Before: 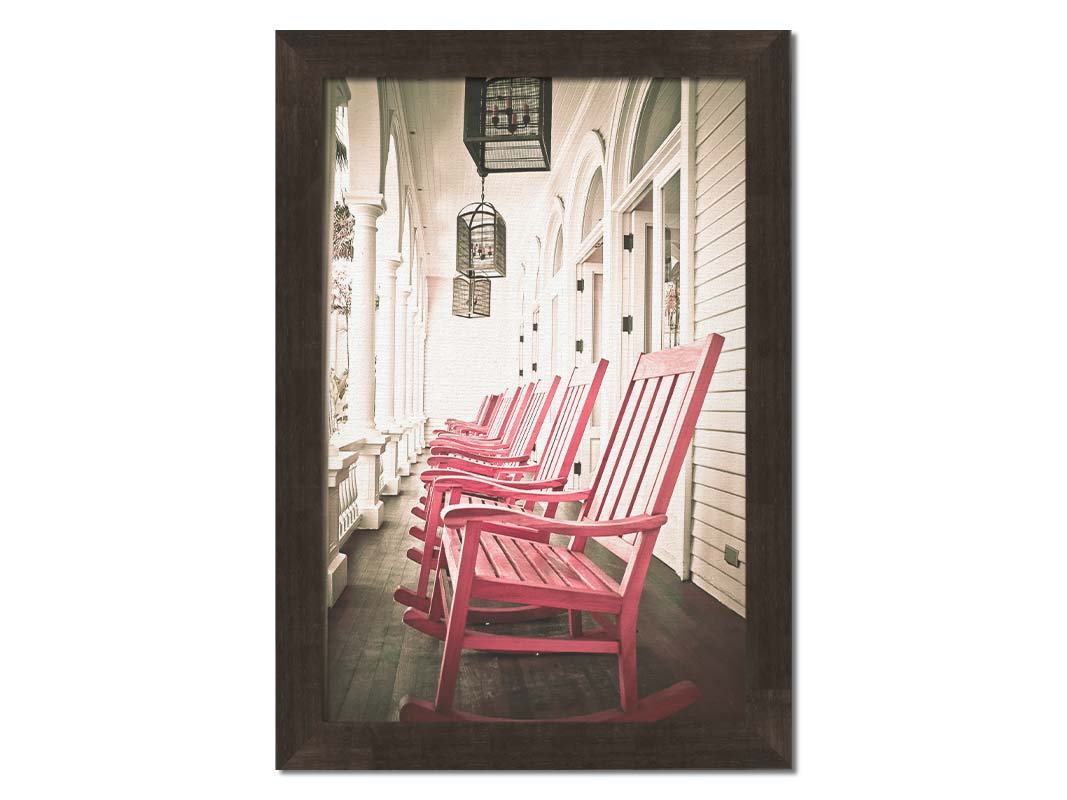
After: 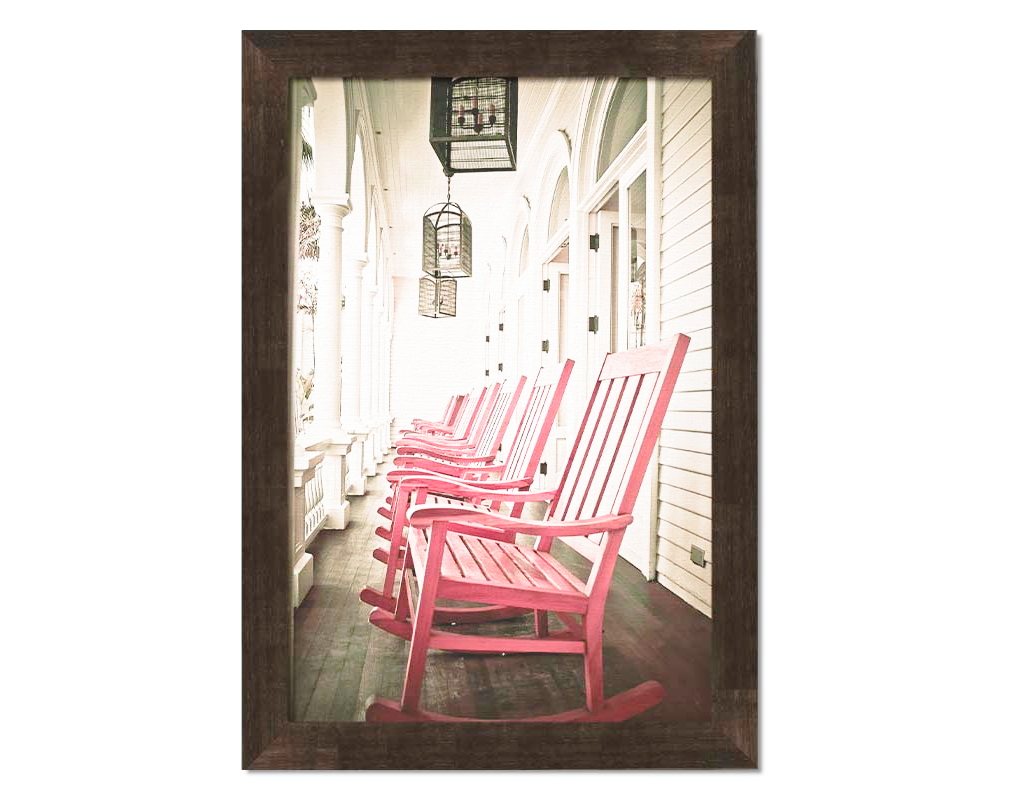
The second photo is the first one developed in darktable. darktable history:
crop and rotate: left 3.248%
base curve: curves: ch0 [(0, 0) (0.028, 0.03) (0.121, 0.232) (0.46, 0.748) (0.859, 0.968) (1, 1)], preserve colors none
